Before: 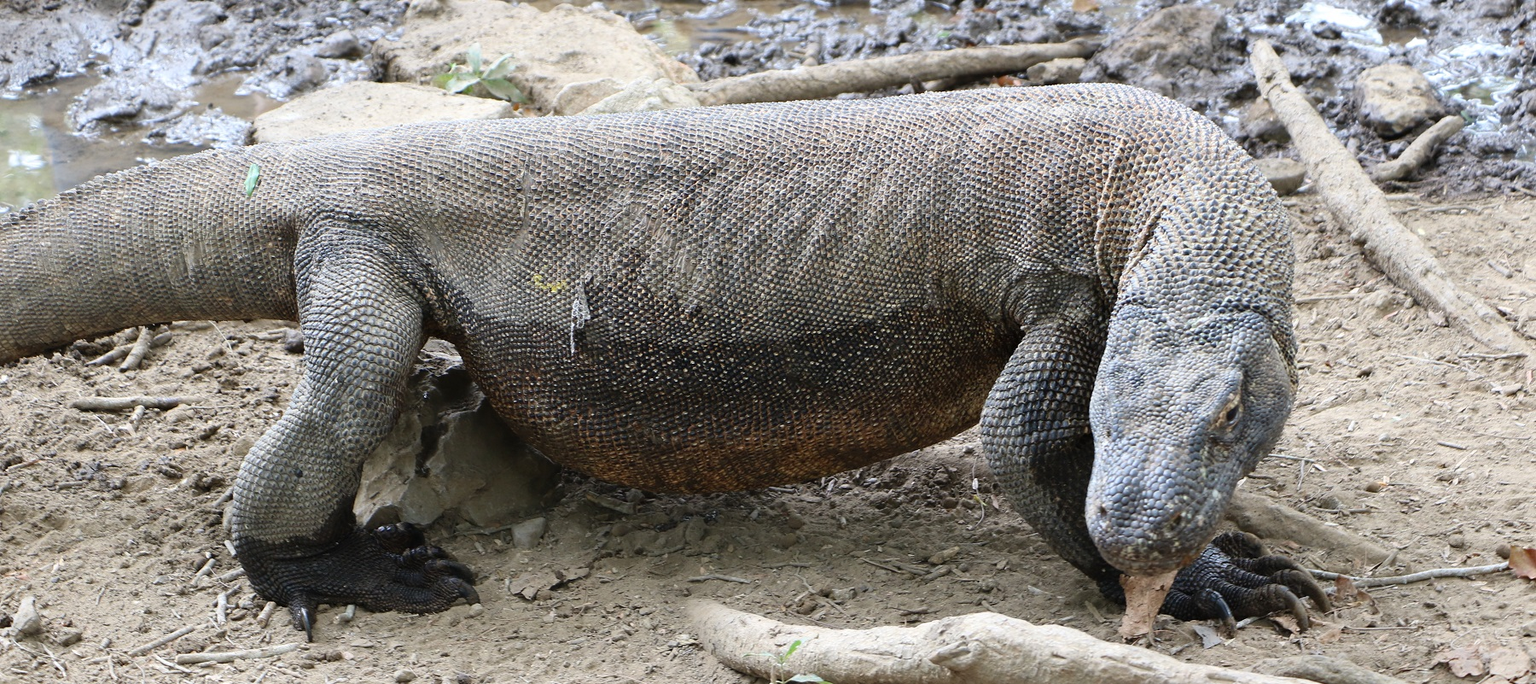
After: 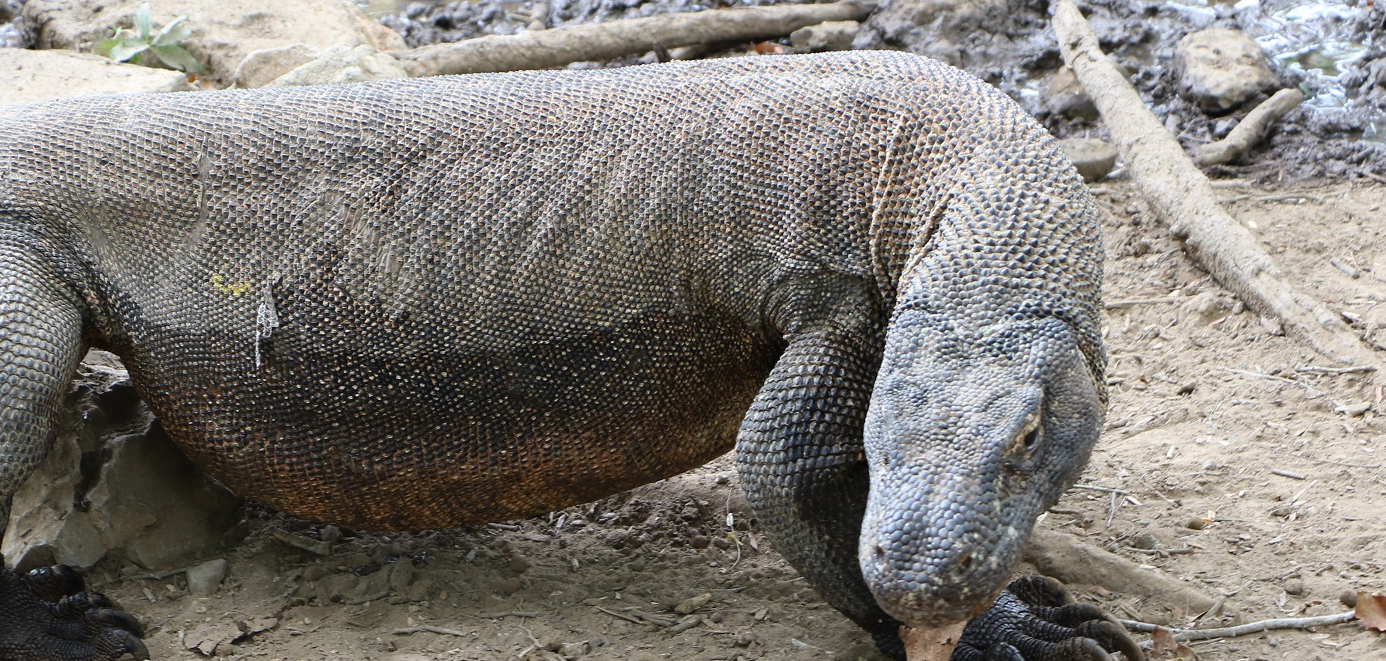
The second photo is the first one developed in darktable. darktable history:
crop: left 22.978%, top 5.878%, bottom 11.528%
